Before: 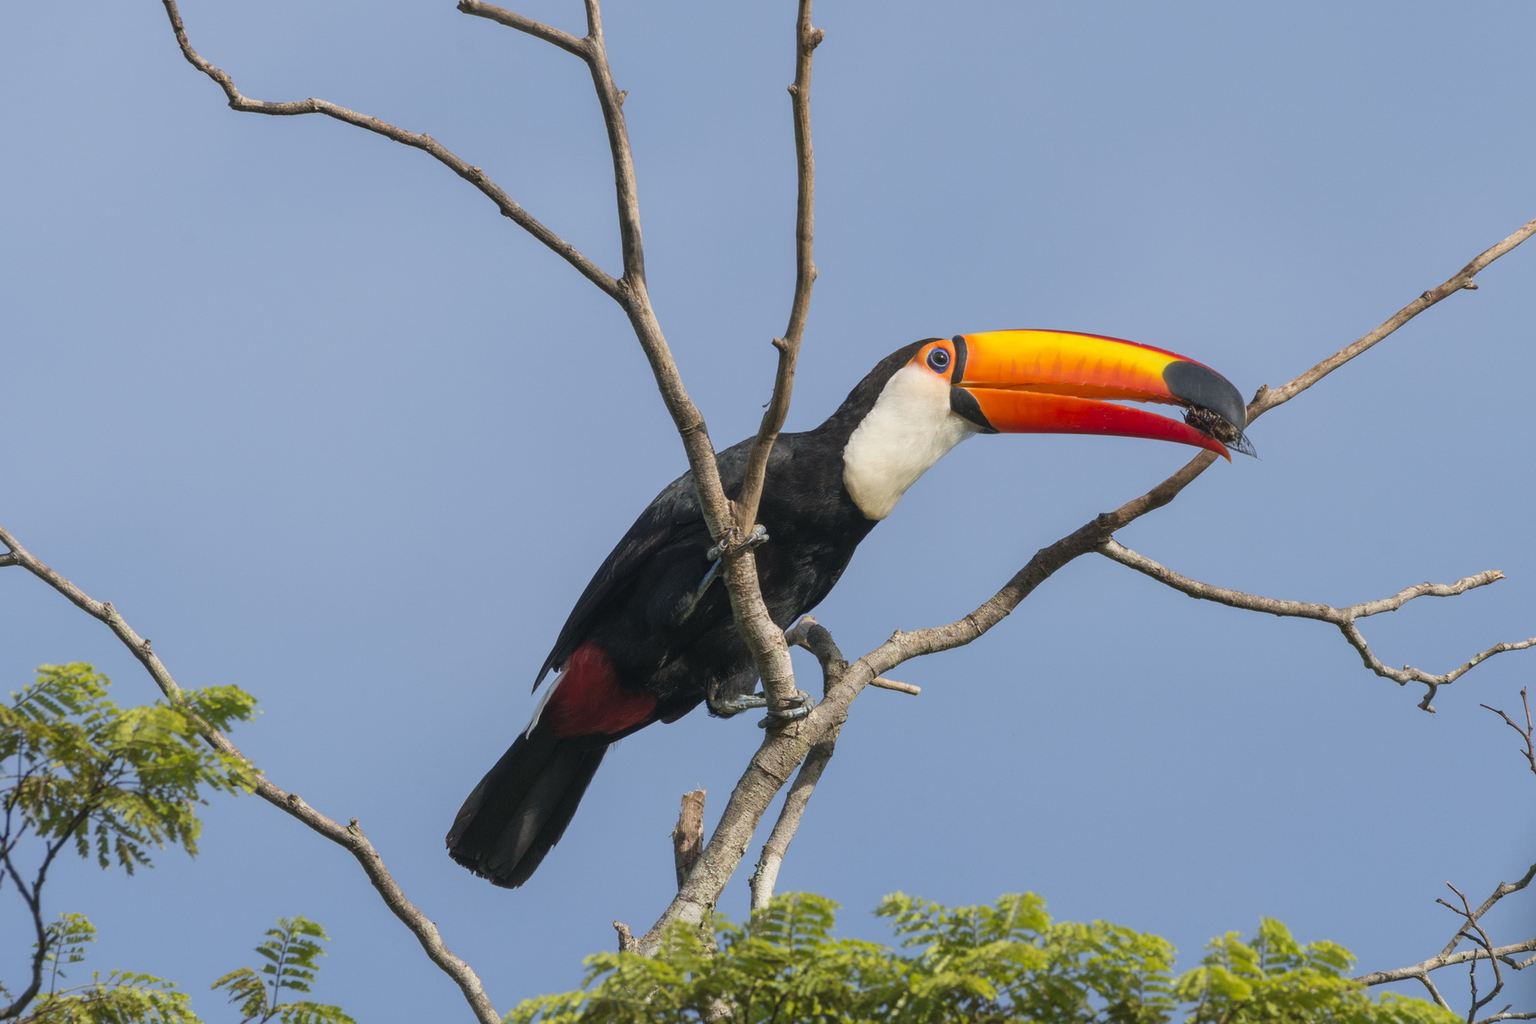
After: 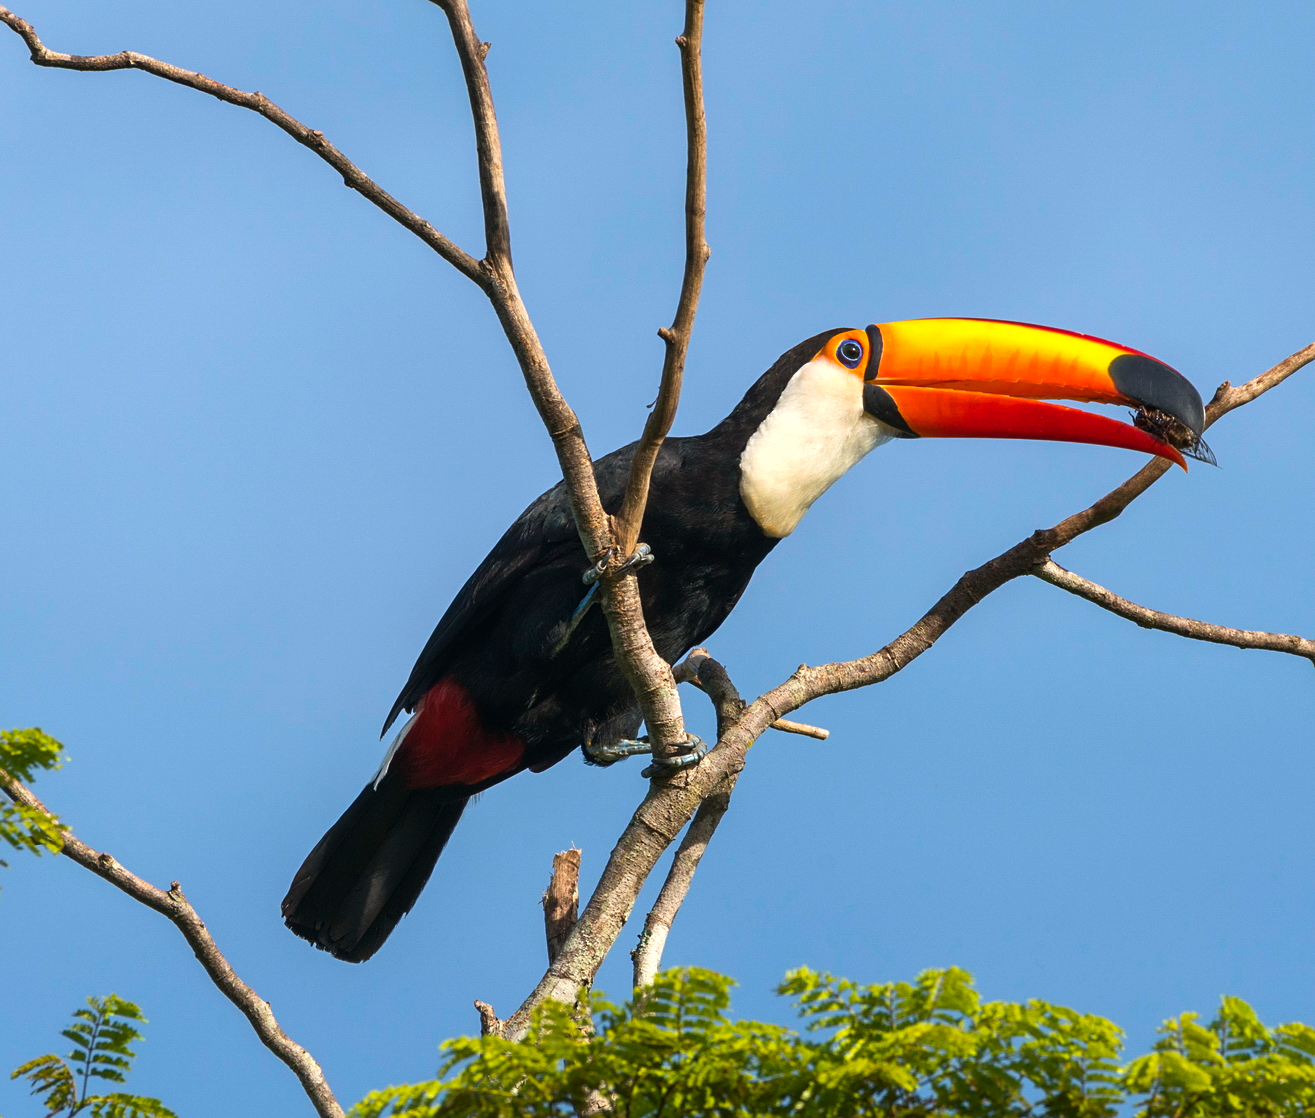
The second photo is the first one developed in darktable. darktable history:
crop and rotate: left 13.15%, top 5.251%, right 12.609%
color balance rgb: perceptual brilliance grading › highlights 14.29%, perceptual brilliance grading › mid-tones -5.92%, perceptual brilliance grading › shadows -26.83%, global vibrance 31.18%
color balance: output saturation 120%
sharpen: amount 0.2
